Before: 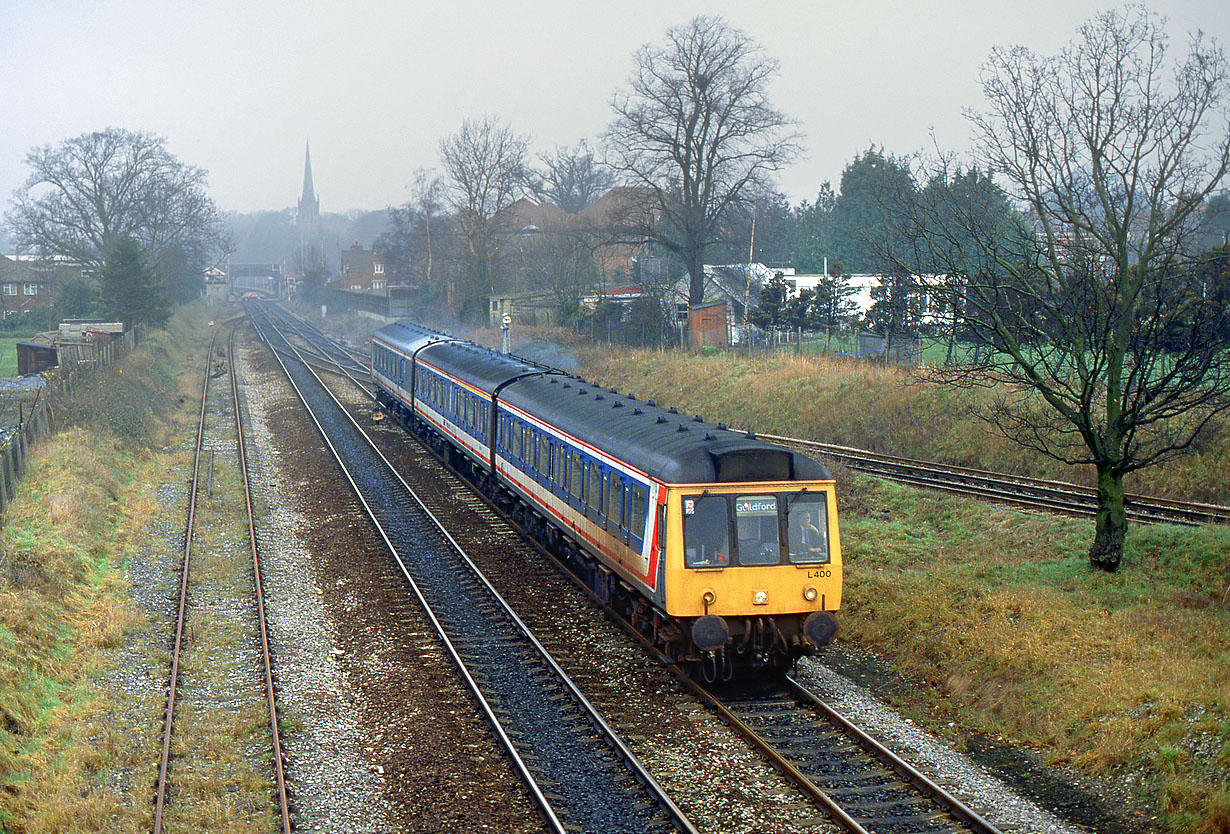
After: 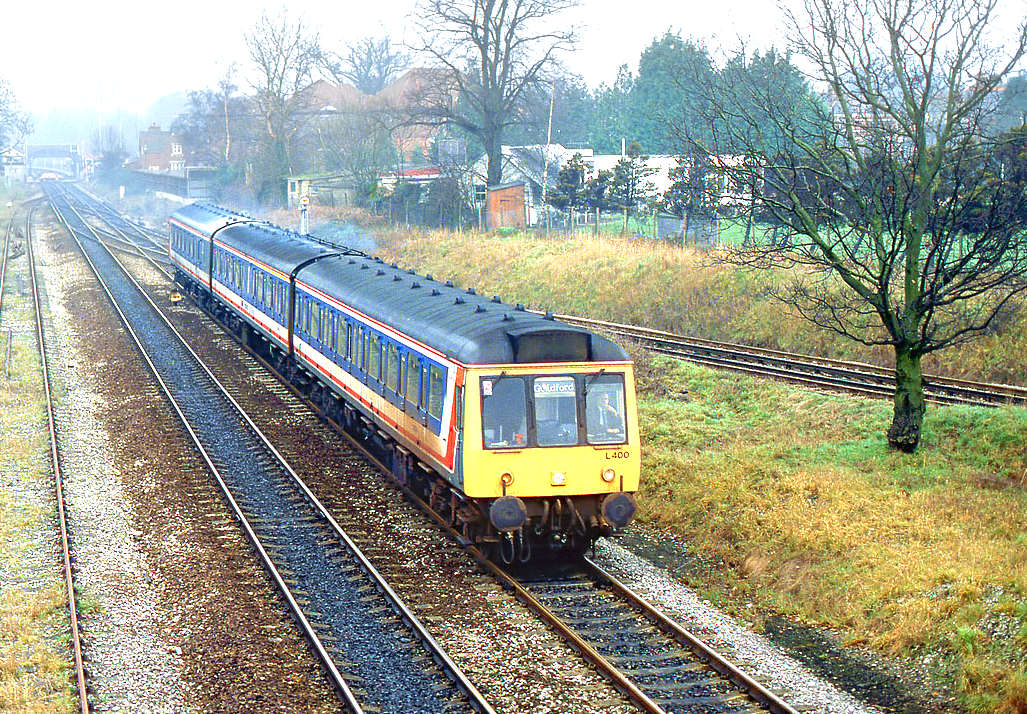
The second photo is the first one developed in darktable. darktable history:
levels: levels [0, 0.476, 0.951]
exposure: black level correction 0, exposure 1.106 EV, compensate highlight preservation false
velvia: on, module defaults
crop: left 16.474%, top 14.345%
